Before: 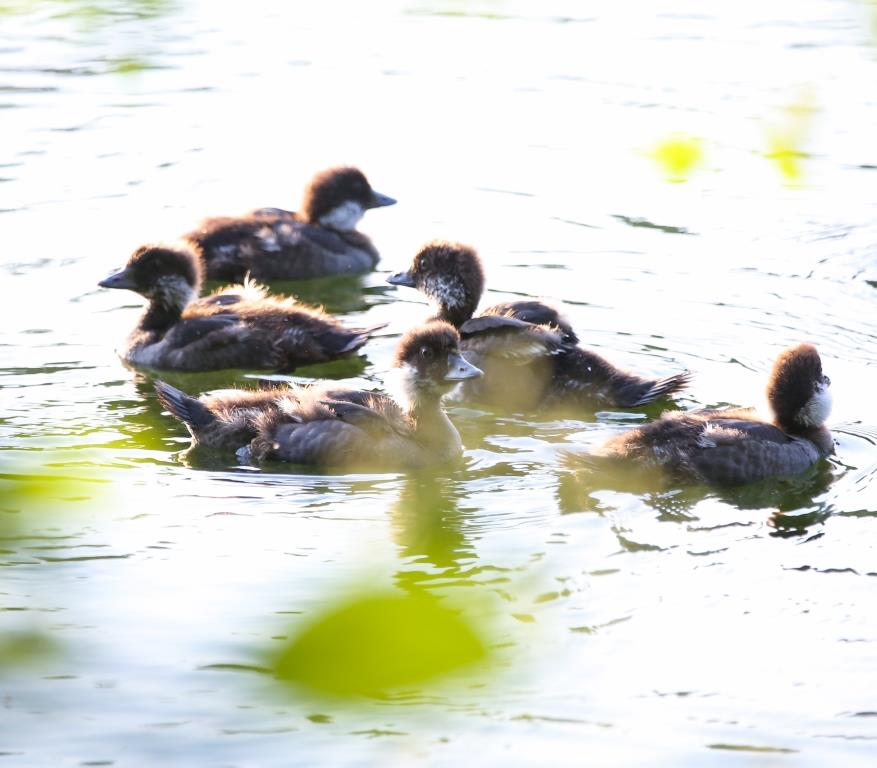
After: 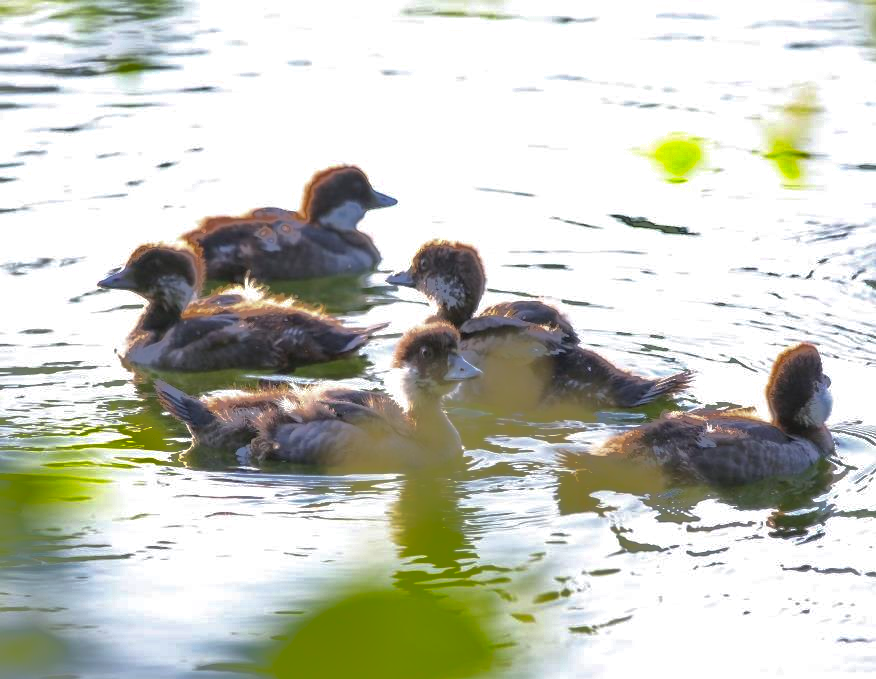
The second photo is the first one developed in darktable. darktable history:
shadows and highlights: shadows 38.43, highlights -74.54
crop and rotate: top 0%, bottom 11.49%
exposure: exposure 0.02 EV, compensate highlight preservation false
